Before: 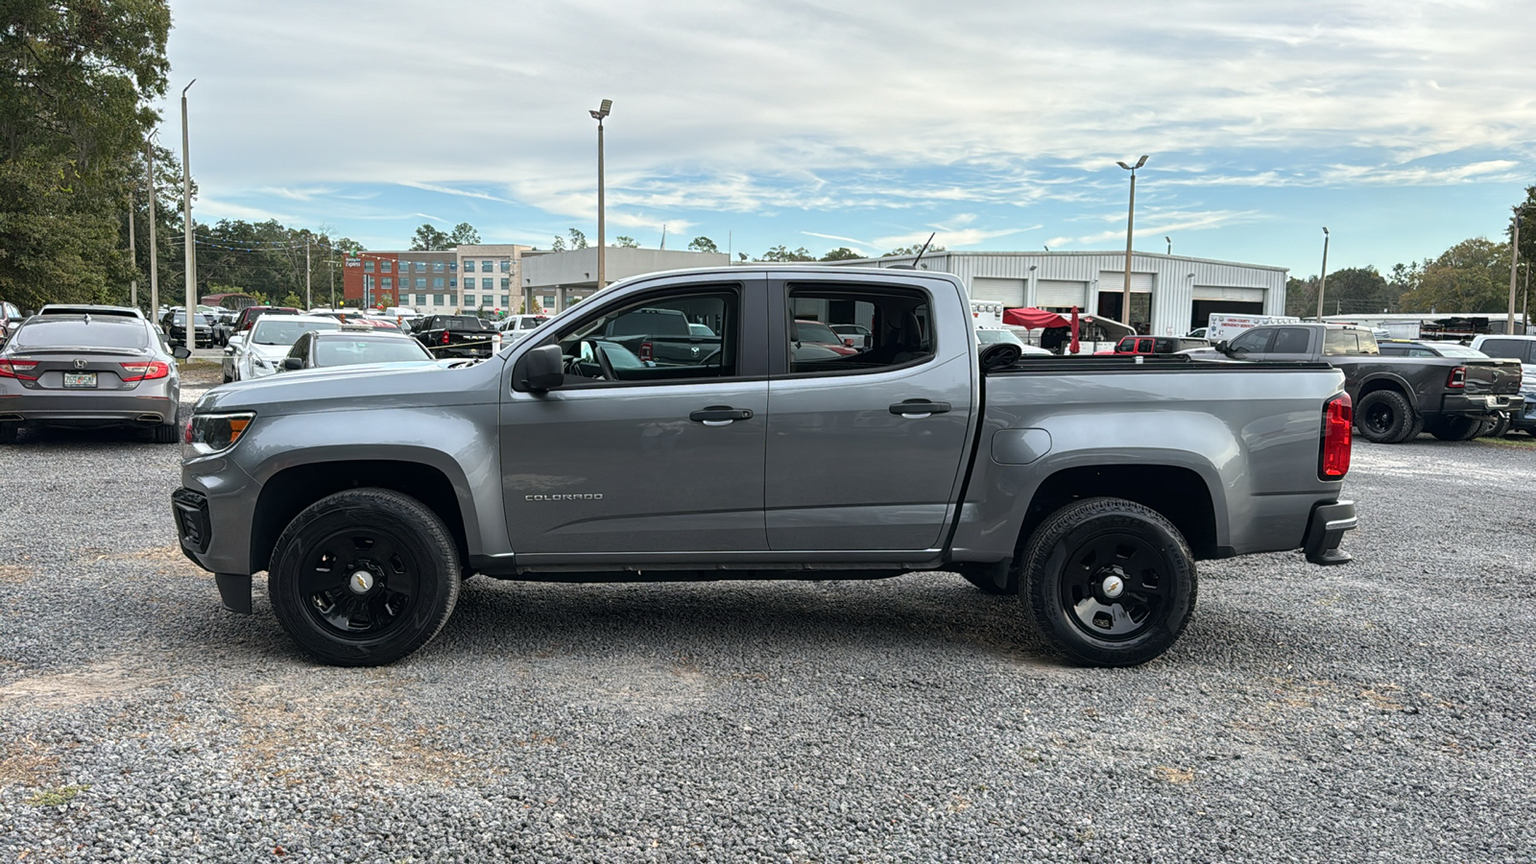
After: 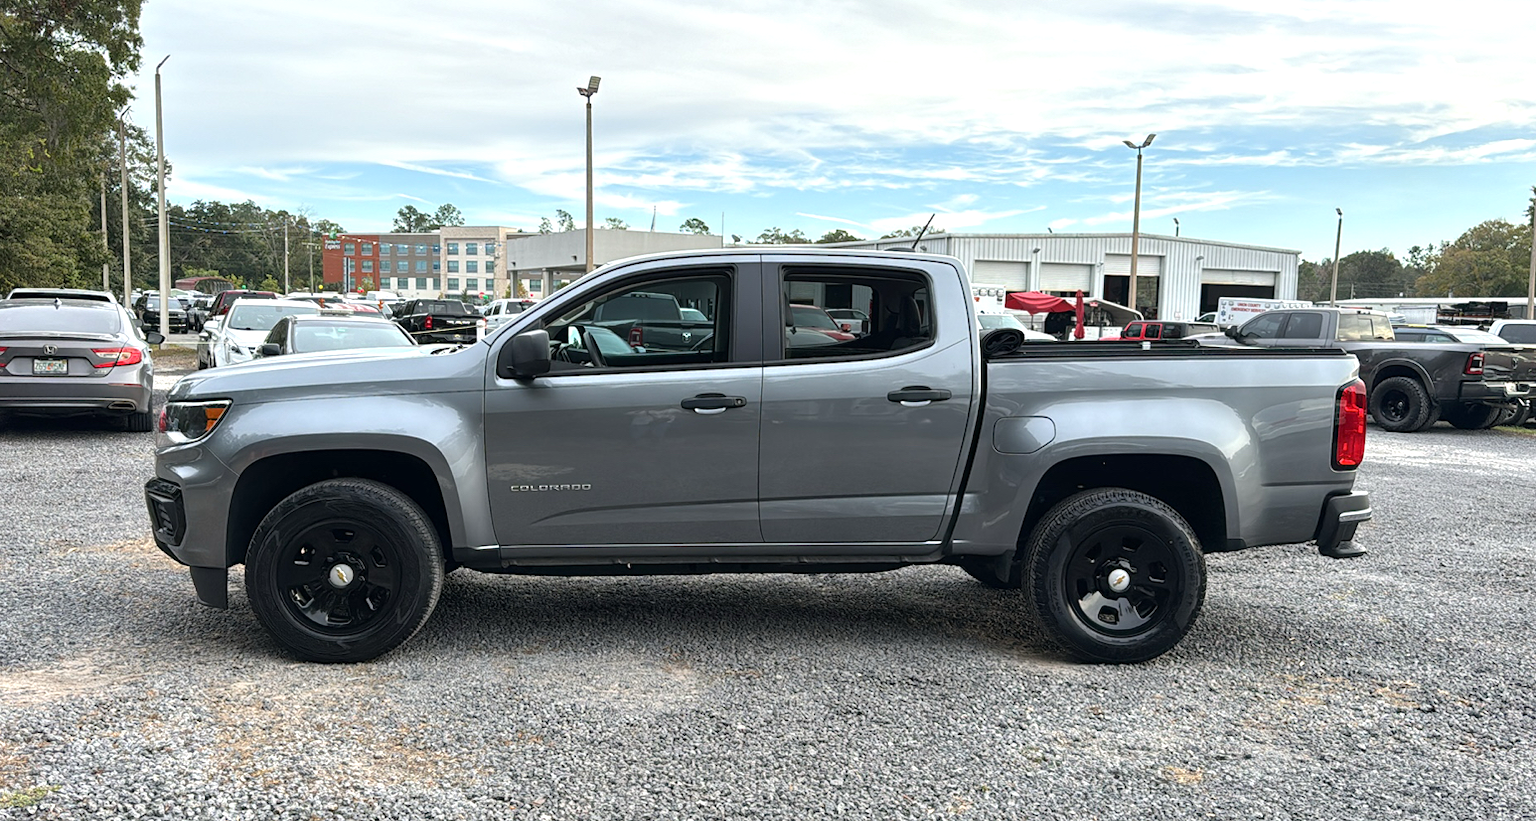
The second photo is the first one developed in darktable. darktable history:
exposure: exposure 0.377 EV, compensate highlight preservation false
crop: left 2.112%, top 3.051%, right 1.244%, bottom 4.953%
